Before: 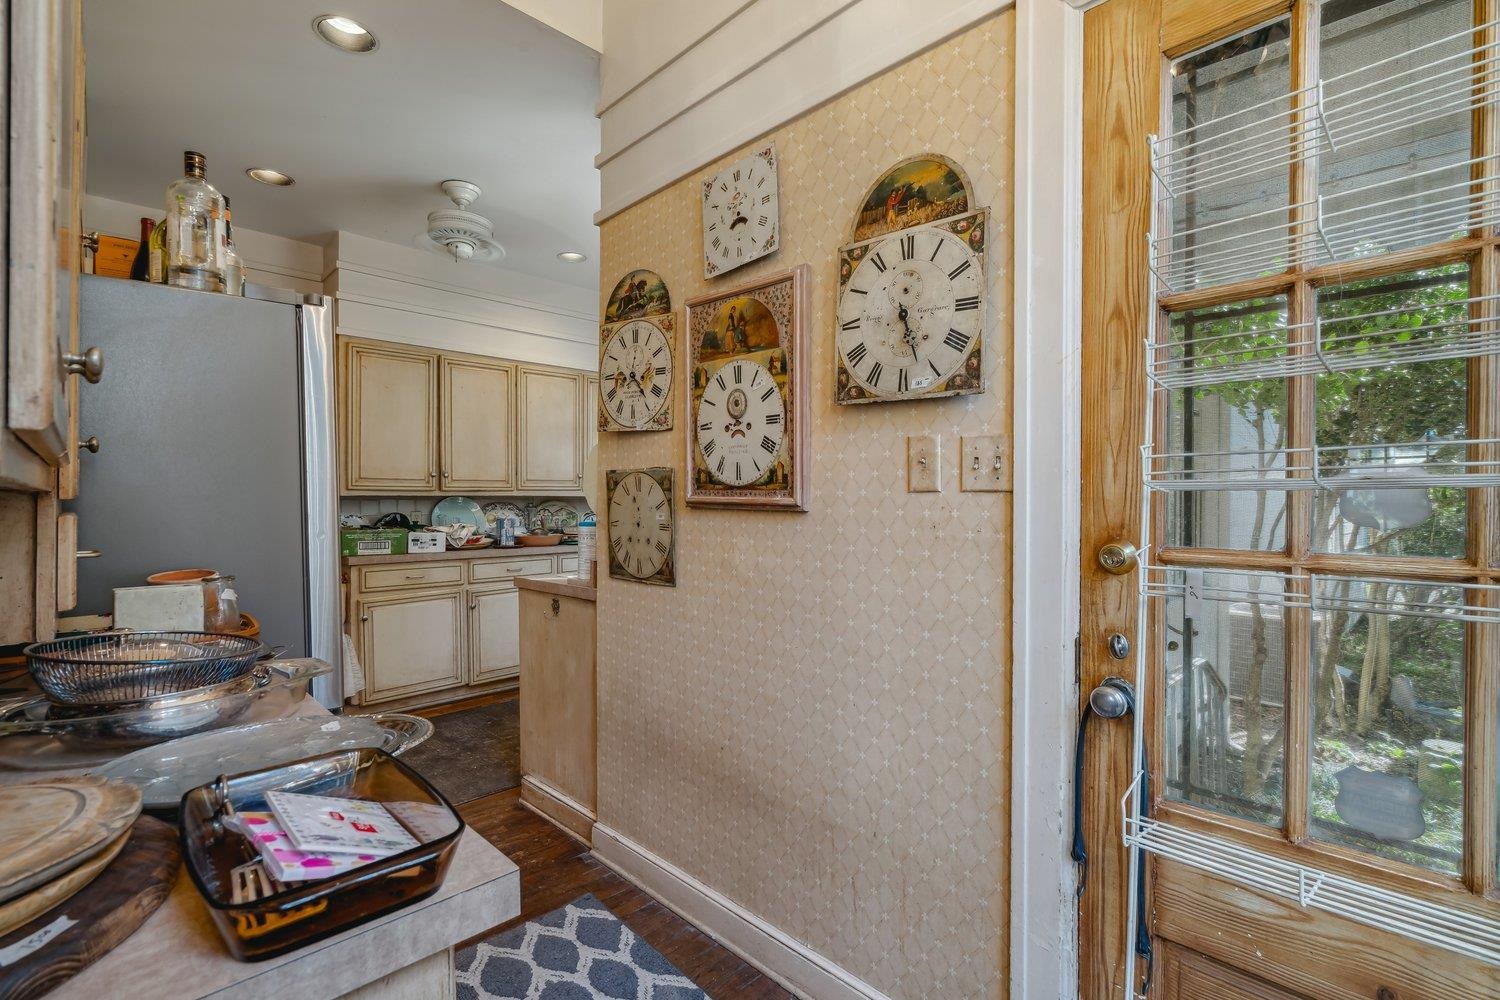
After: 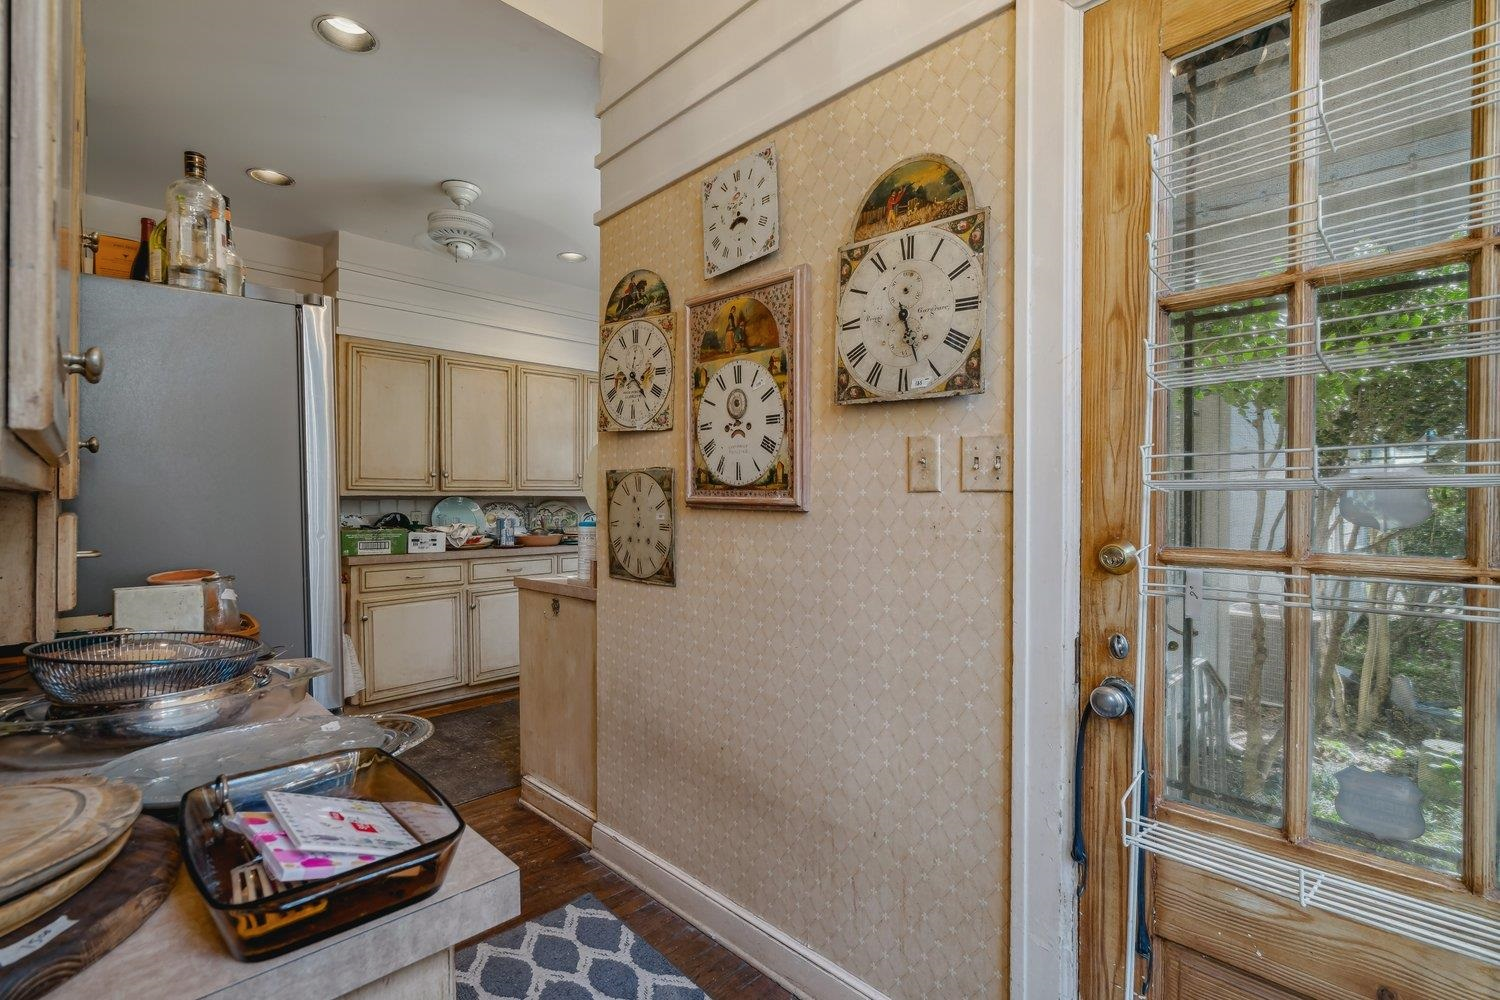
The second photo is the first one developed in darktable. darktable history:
color balance rgb: highlights gain › luminance 0.442%, highlights gain › chroma 0.344%, highlights gain › hue 43.67°, shadows fall-off 102.146%, perceptual saturation grading › global saturation 0.457%, perceptual brilliance grading › global brilliance -1.82%, perceptual brilliance grading › highlights -1.758%, perceptual brilliance grading › mid-tones -1.818%, perceptual brilliance grading › shadows -0.895%, mask middle-gray fulcrum 22.413%
